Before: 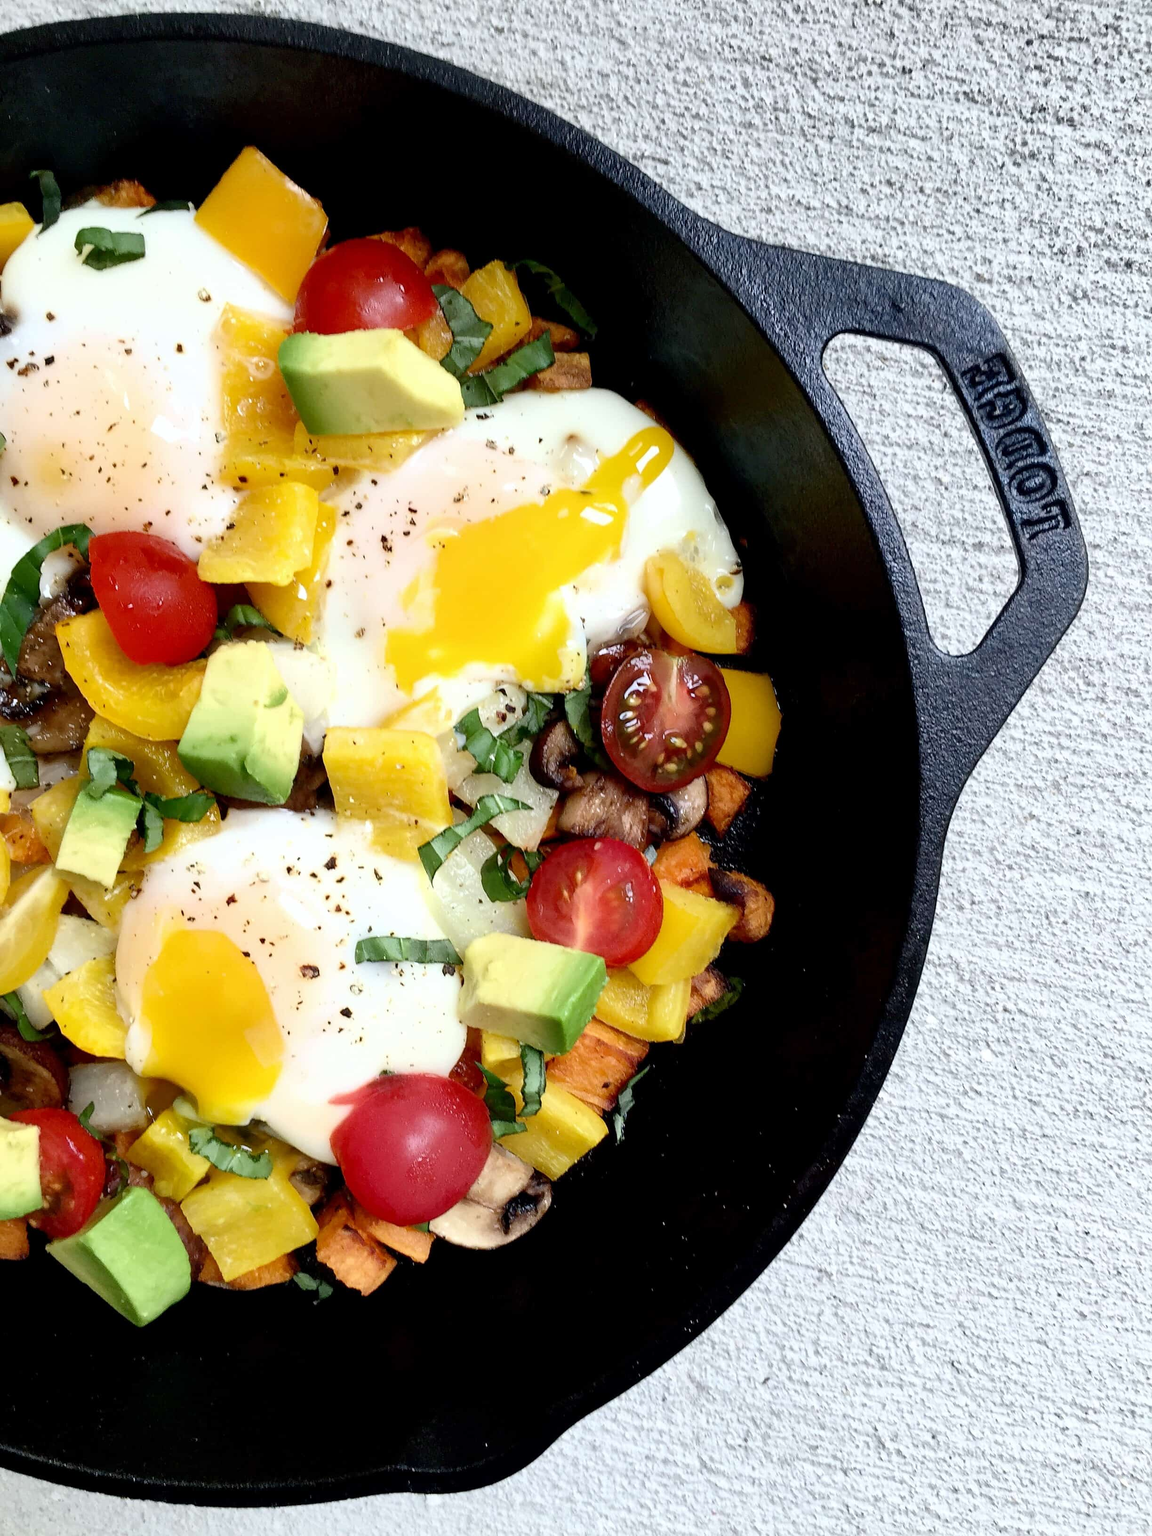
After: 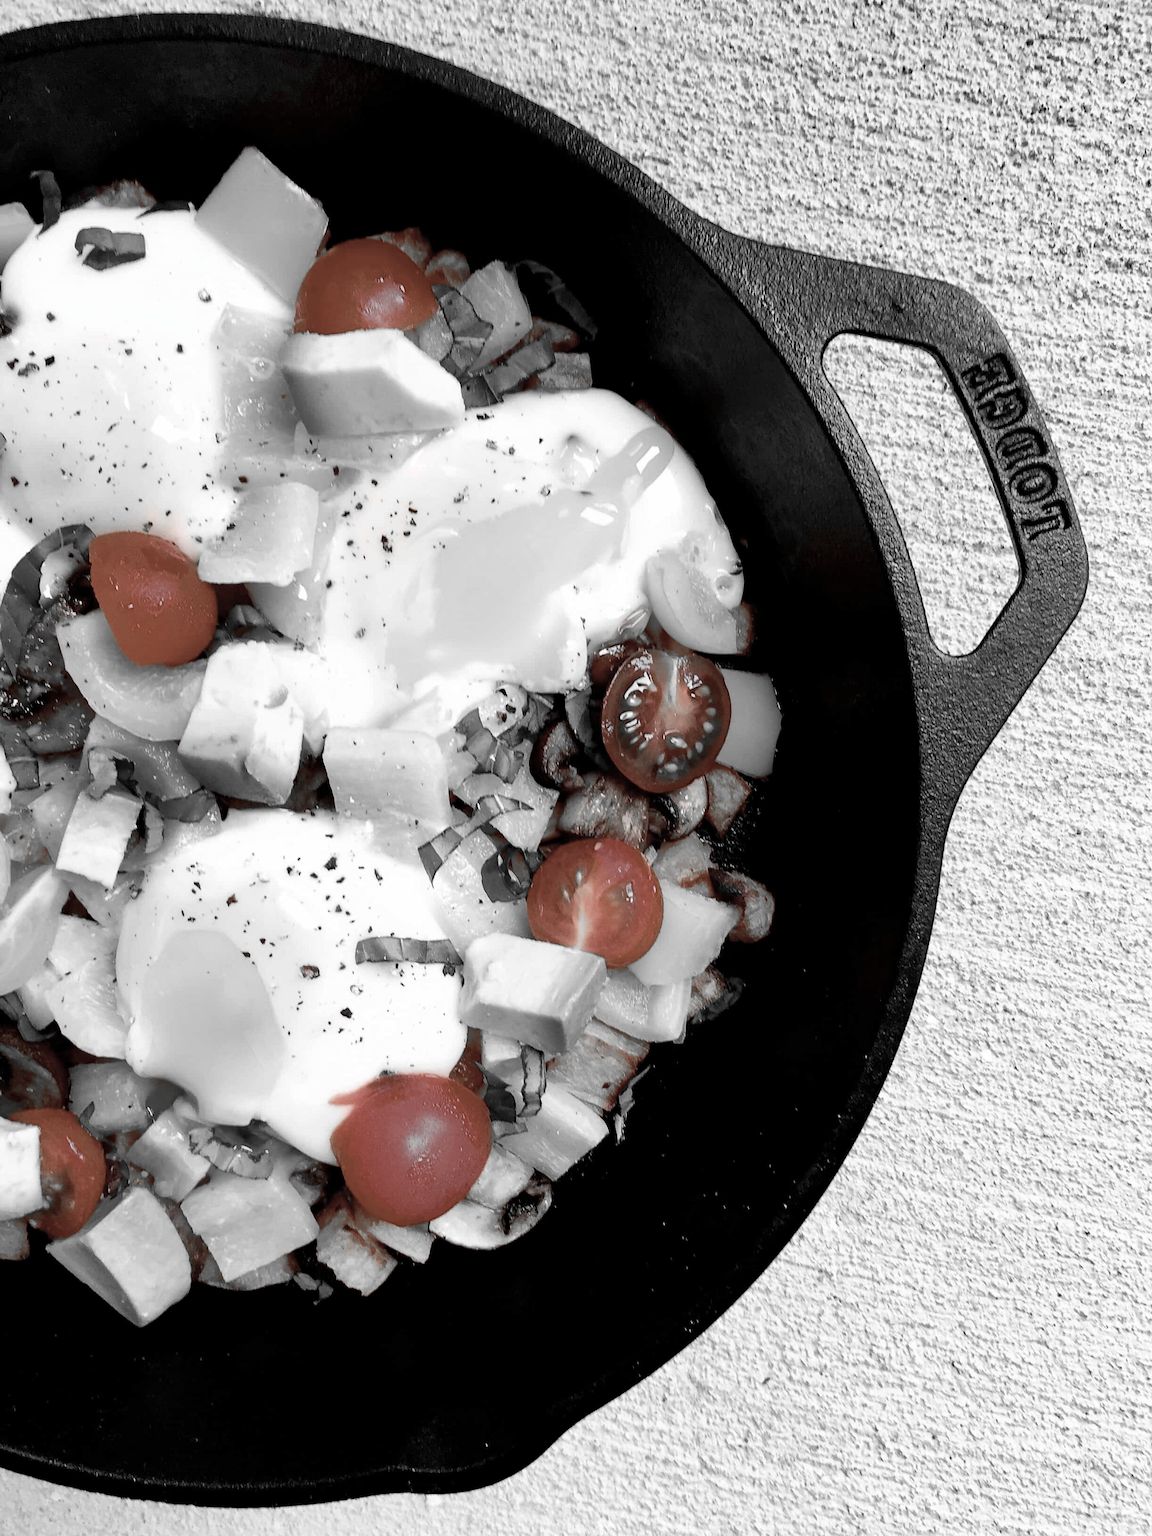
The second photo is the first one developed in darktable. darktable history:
color zones: curves: ch1 [(0, 0.006) (0.094, 0.285) (0.171, 0.001) (0.429, 0.001) (0.571, 0.003) (0.714, 0.004) (0.857, 0.004) (1, 0.006)]
haze removal: compatibility mode true, adaptive false
contrast brightness saturation: saturation -0.156
